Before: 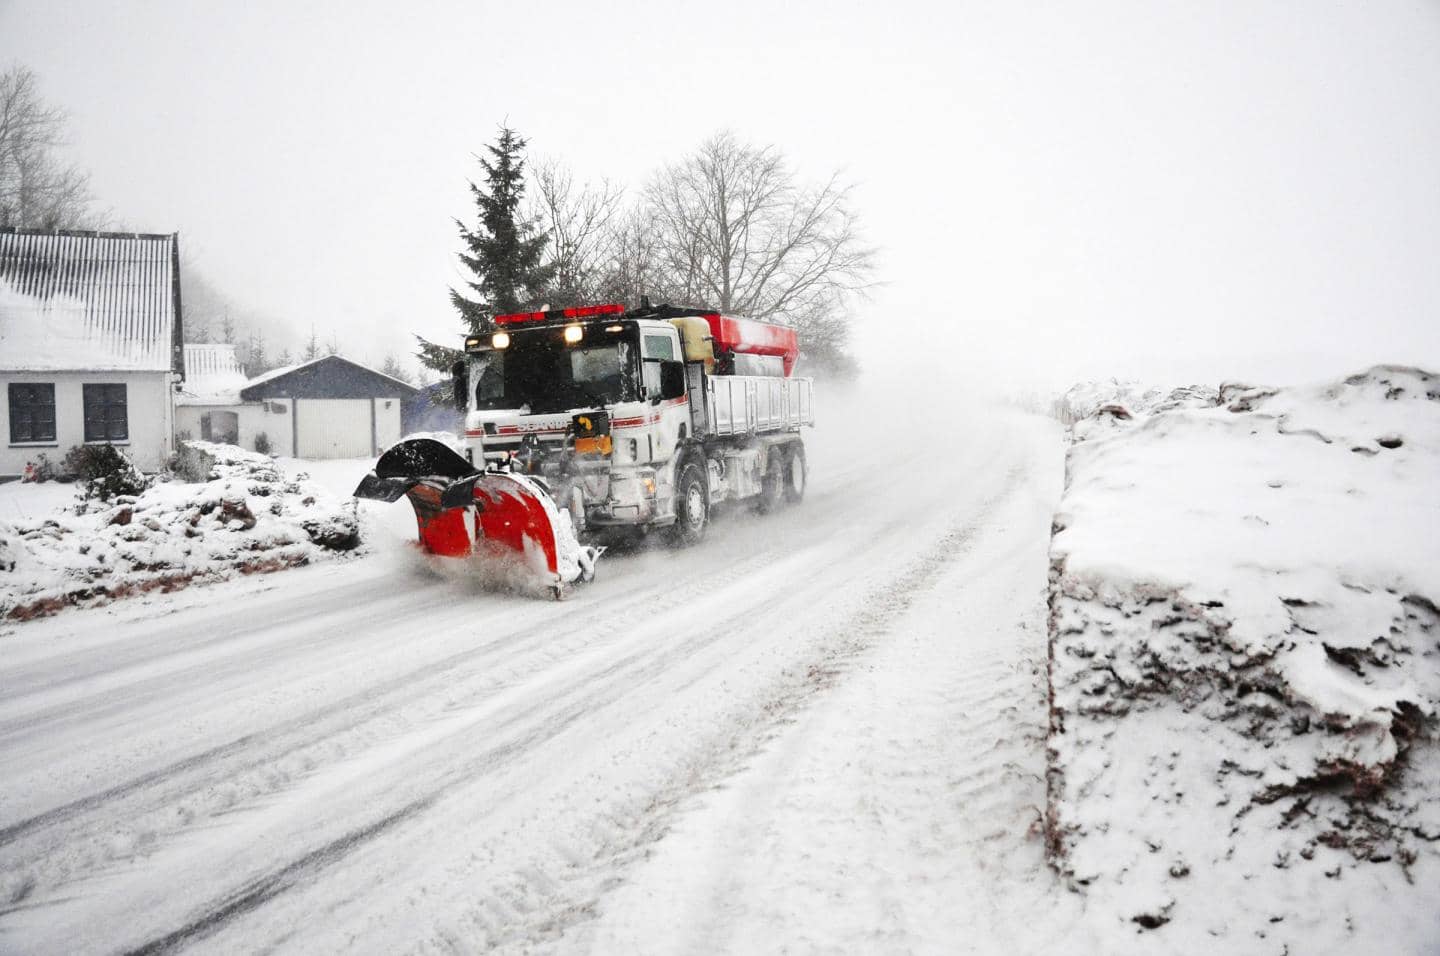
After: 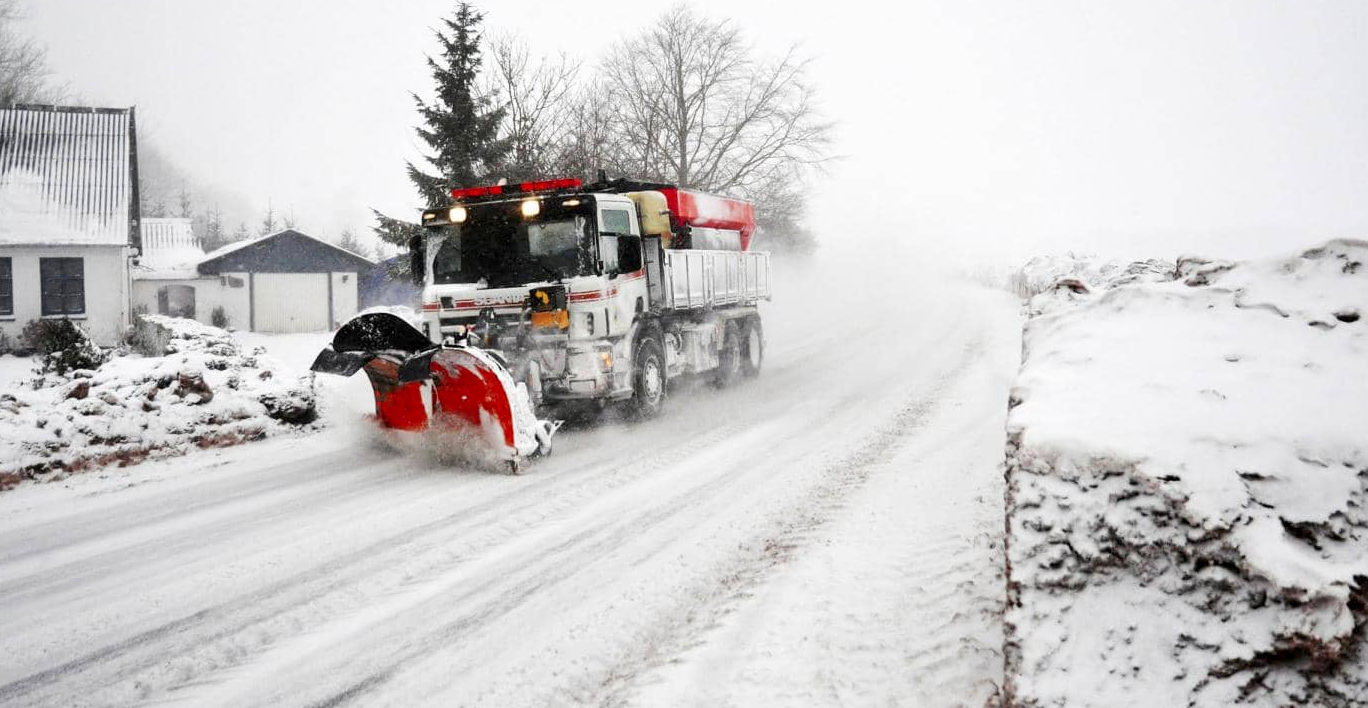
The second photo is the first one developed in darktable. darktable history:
crop and rotate: left 2.991%, top 13.302%, right 1.981%, bottom 12.636%
exposure: black level correction 0.005, exposure 0.001 EV, compensate highlight preservation false
